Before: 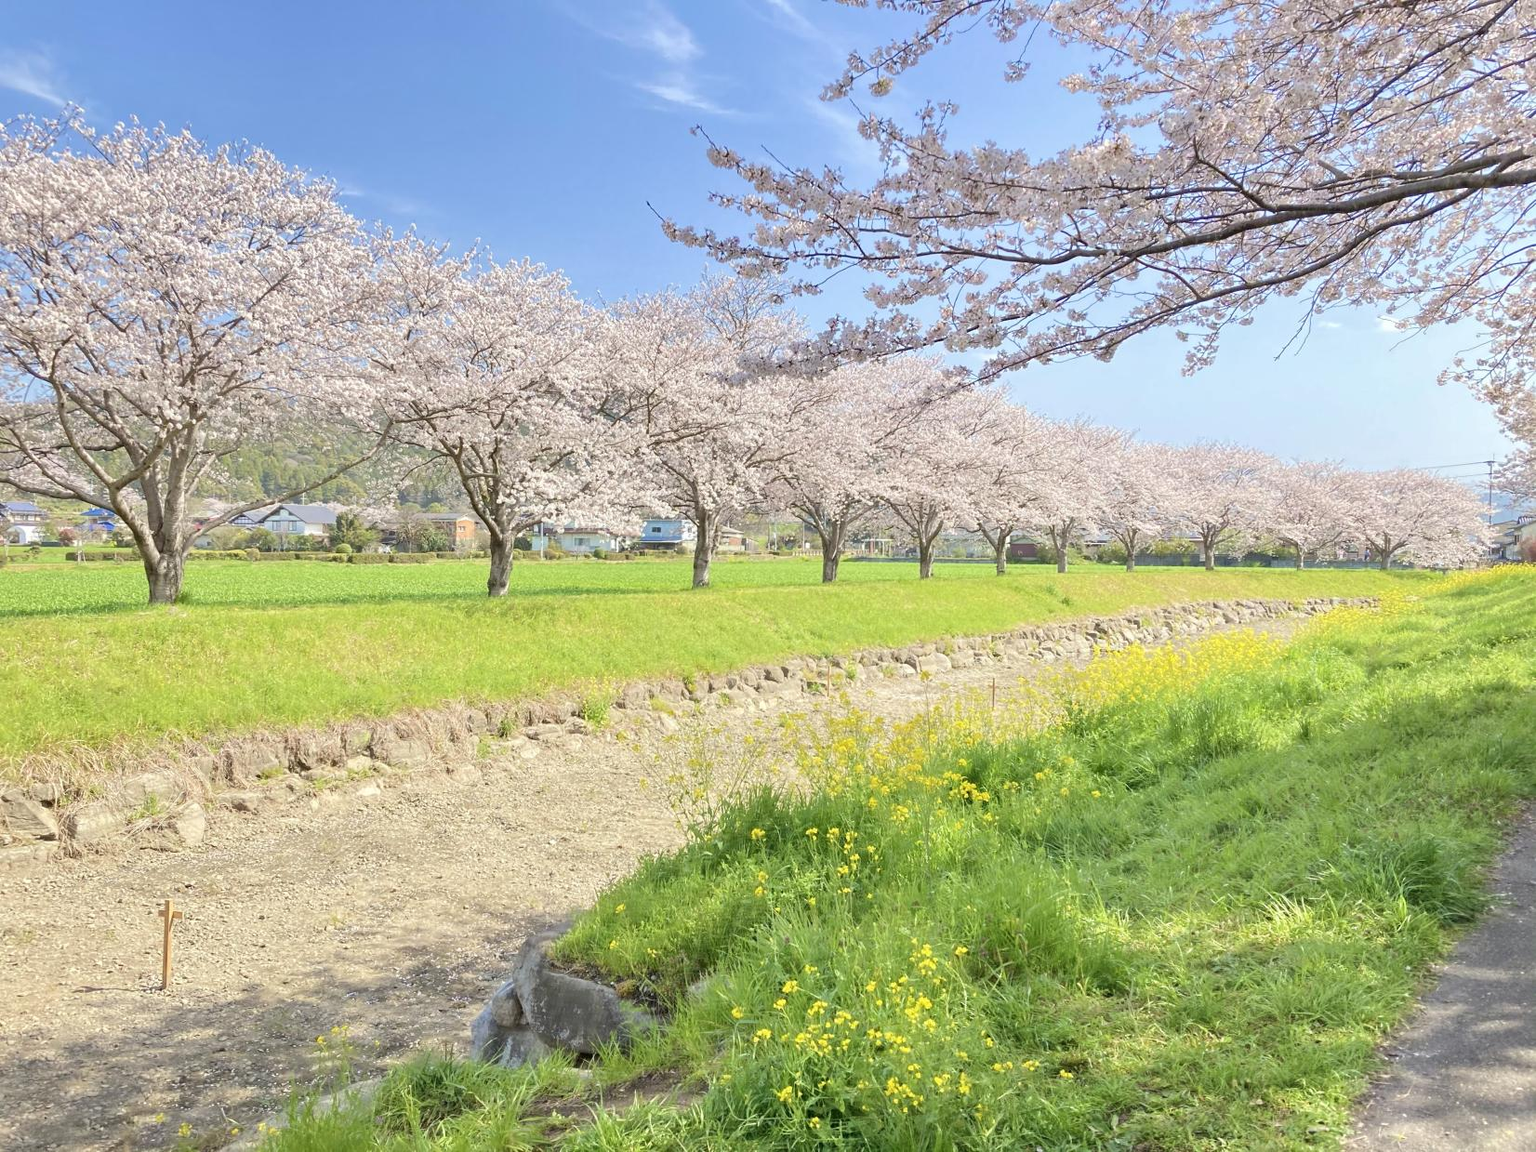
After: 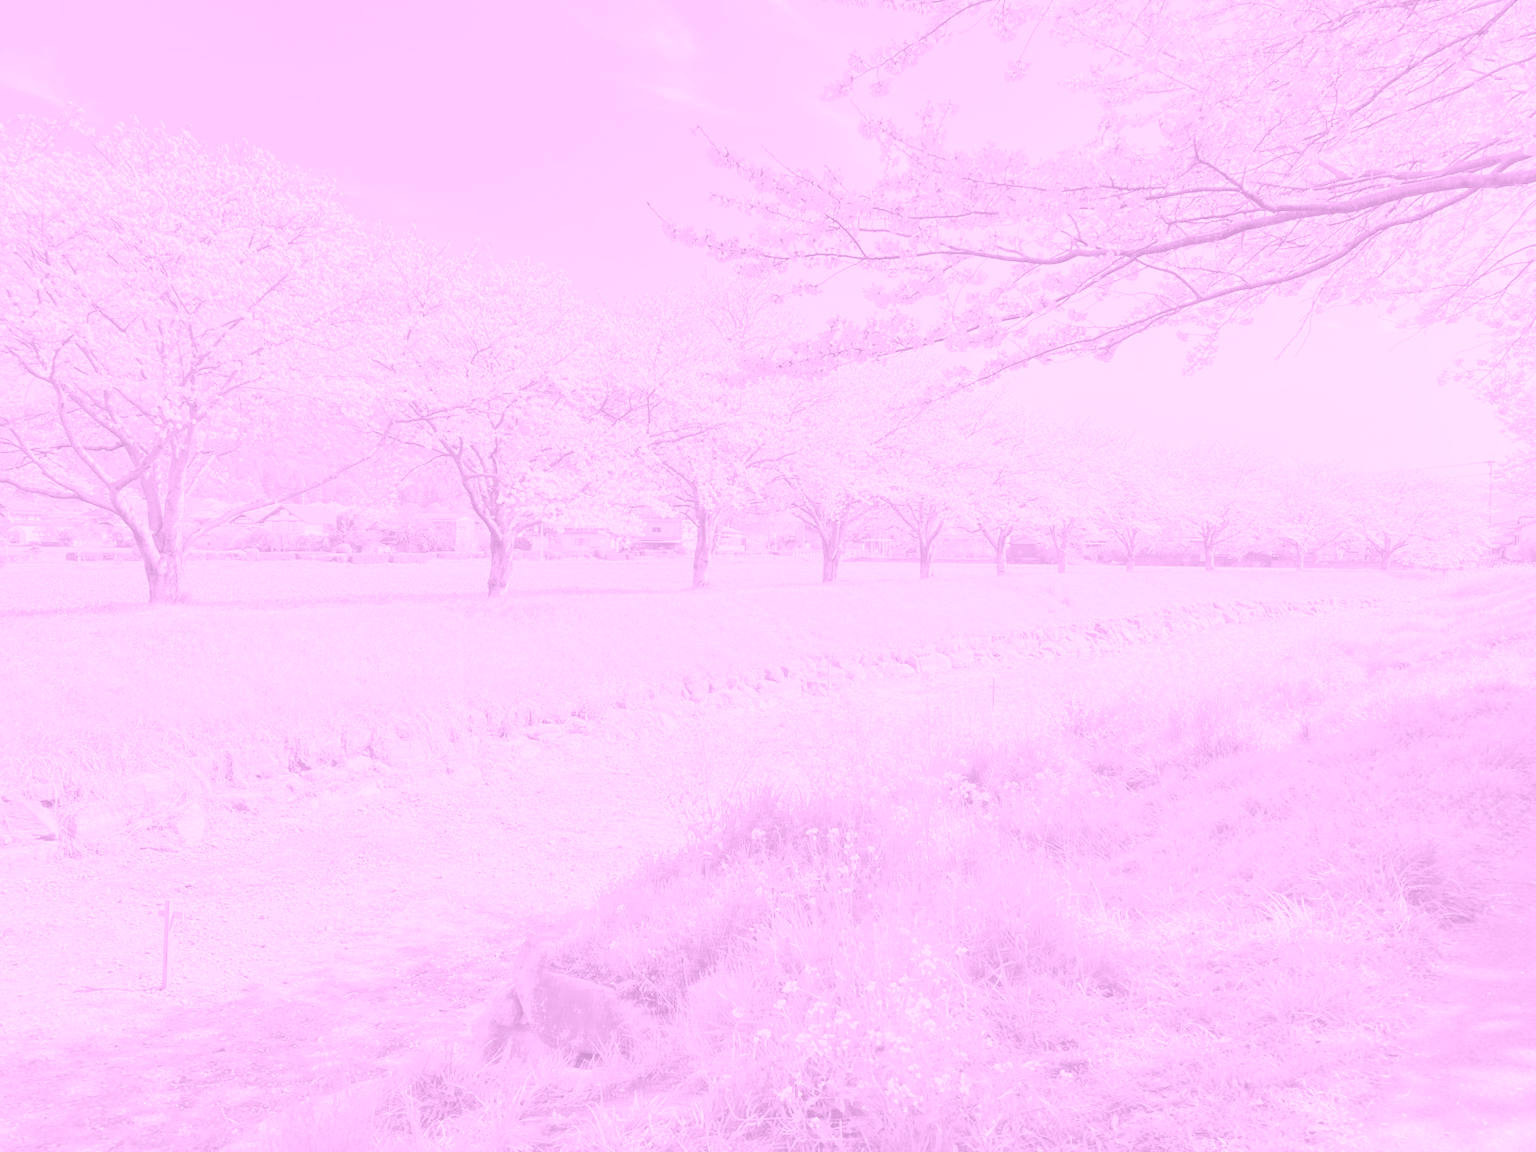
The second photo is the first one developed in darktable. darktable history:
color balance rgb: perceptual saturation grading › global saturation 35%, perceptual saturation grading › highlights -30%, perceptual saturation grading › shadows 35%, perceptual brilliance grading › global brilliance 3%, perceptual brilliance grading › highlights -3%, perceptual brilliance grading › shadows 3%
colorize: hue 331.2°, saturation 75%, source mix 30.28%, lightness 70.52%, version 1
